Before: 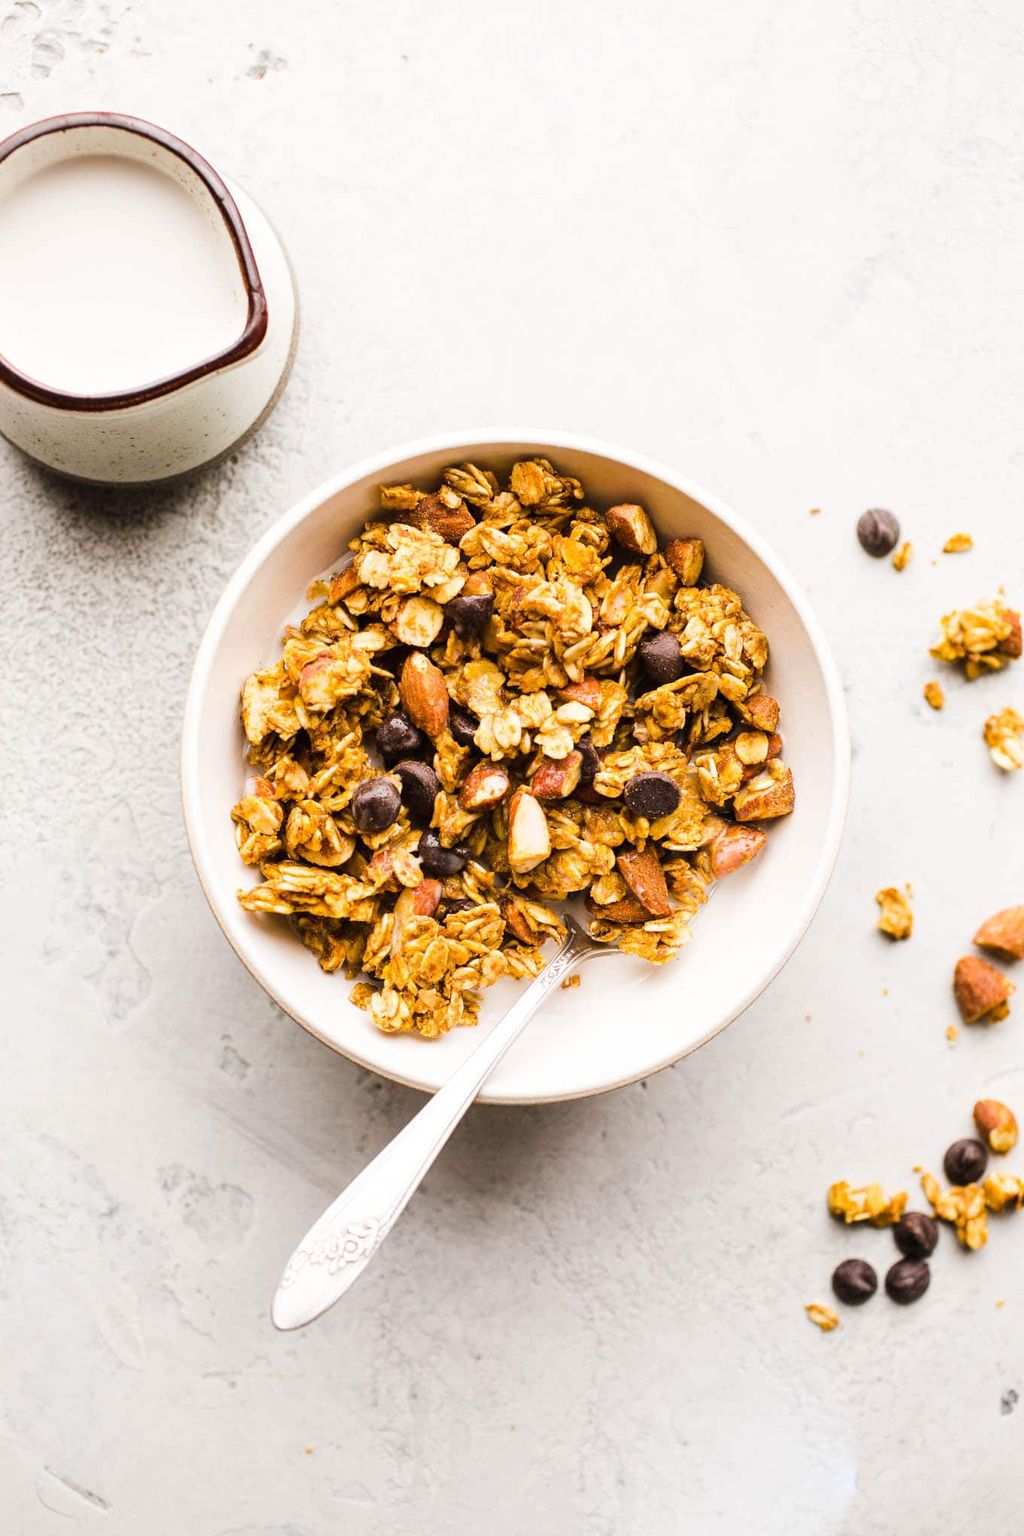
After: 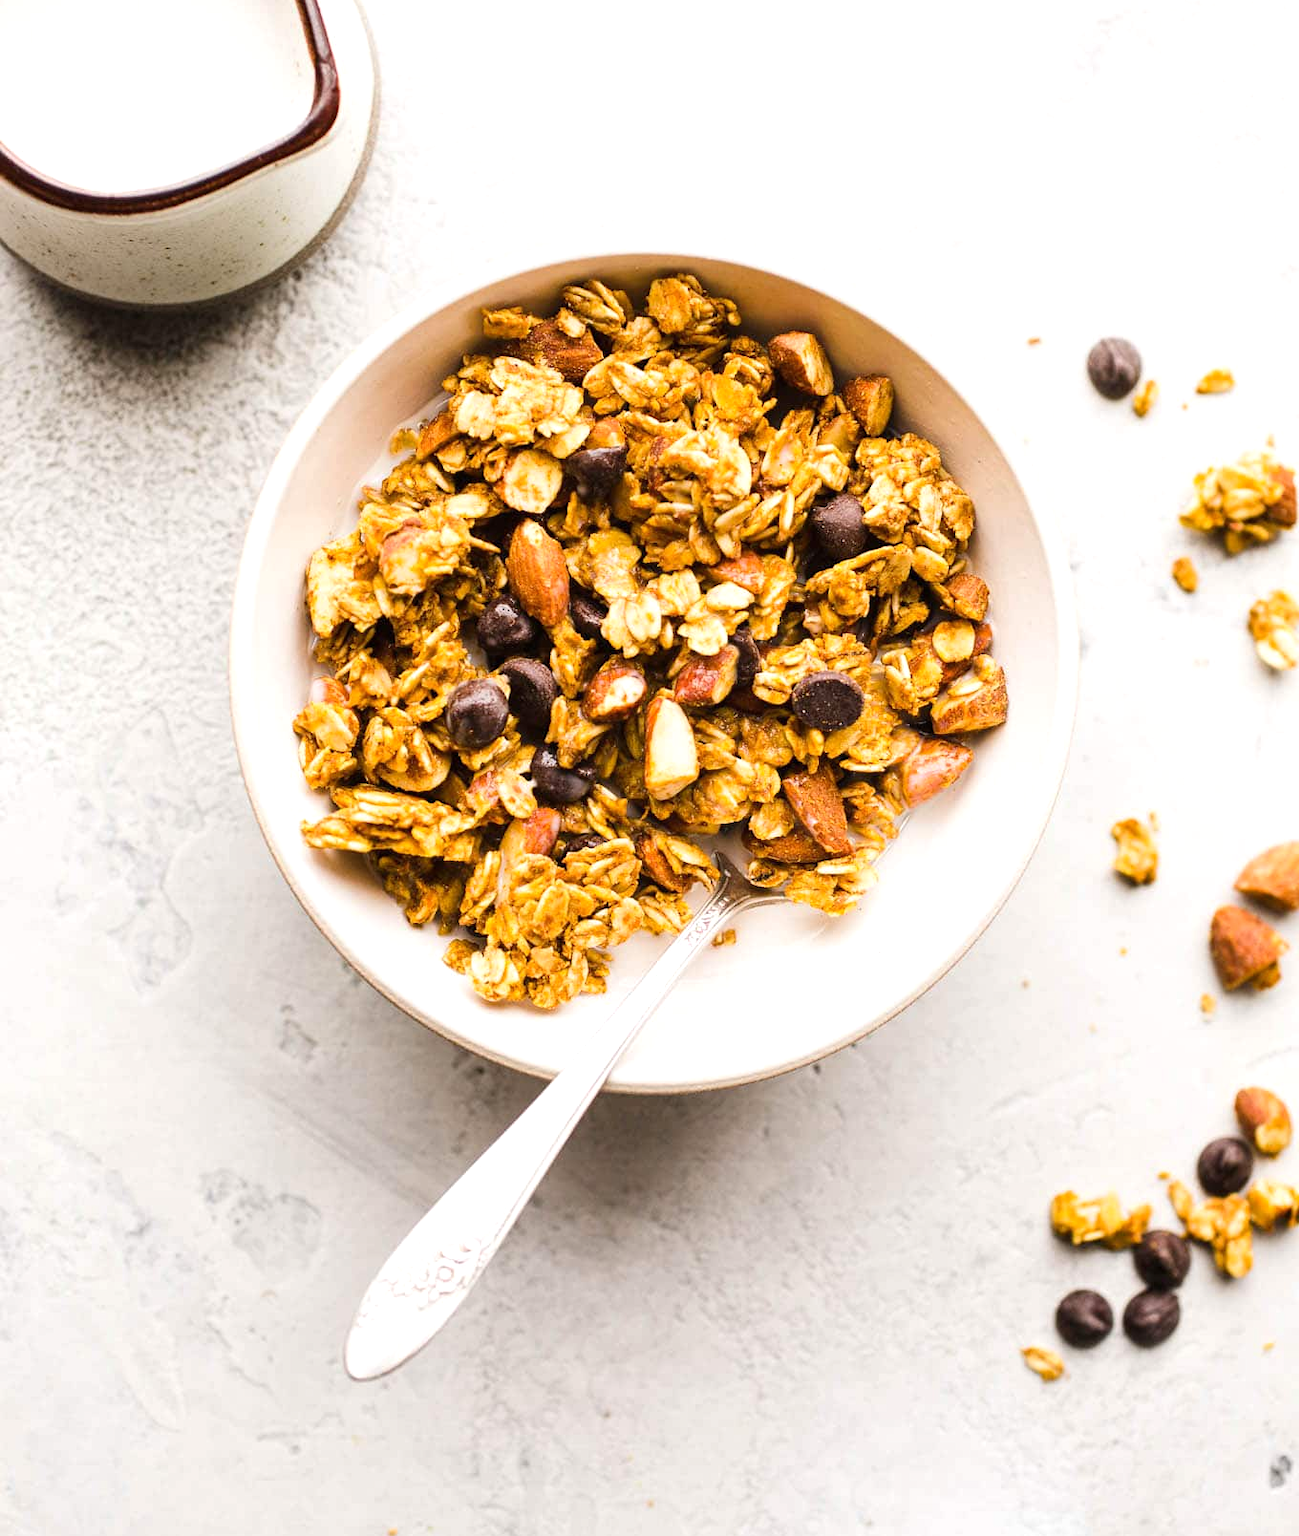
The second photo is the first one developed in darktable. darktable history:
crop and rotate: top 15.817%, bottom 5.342%
levels: levels [0, 0.476, 0.951]
